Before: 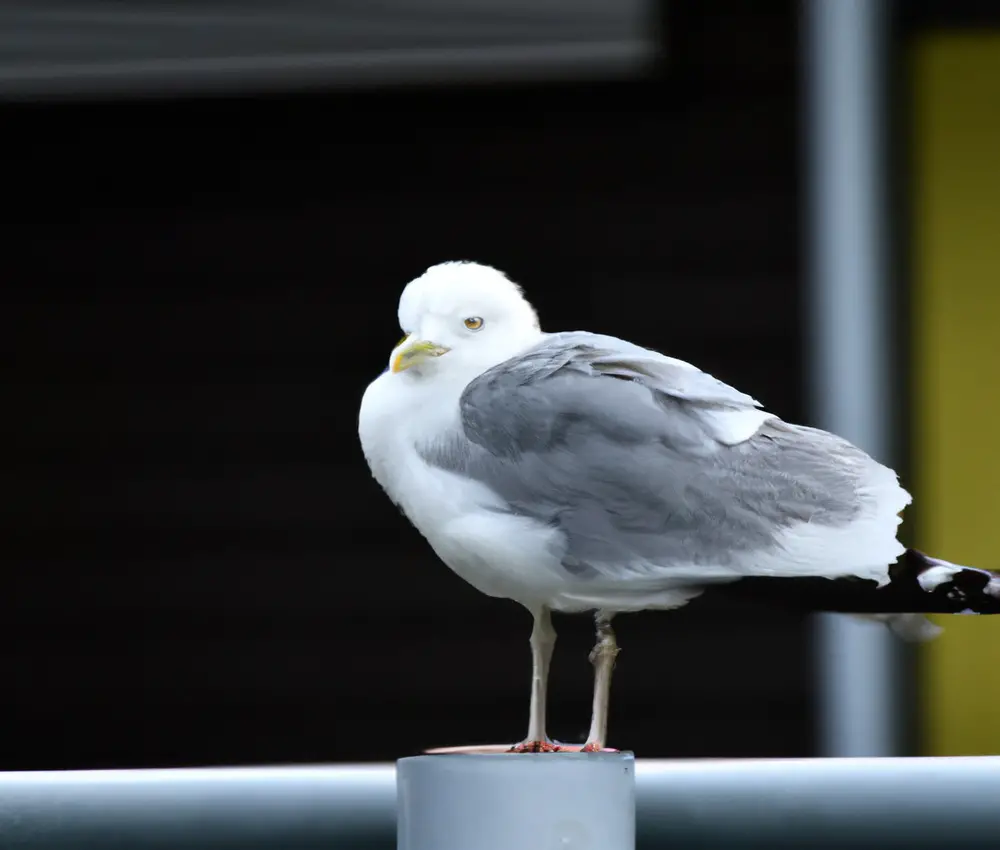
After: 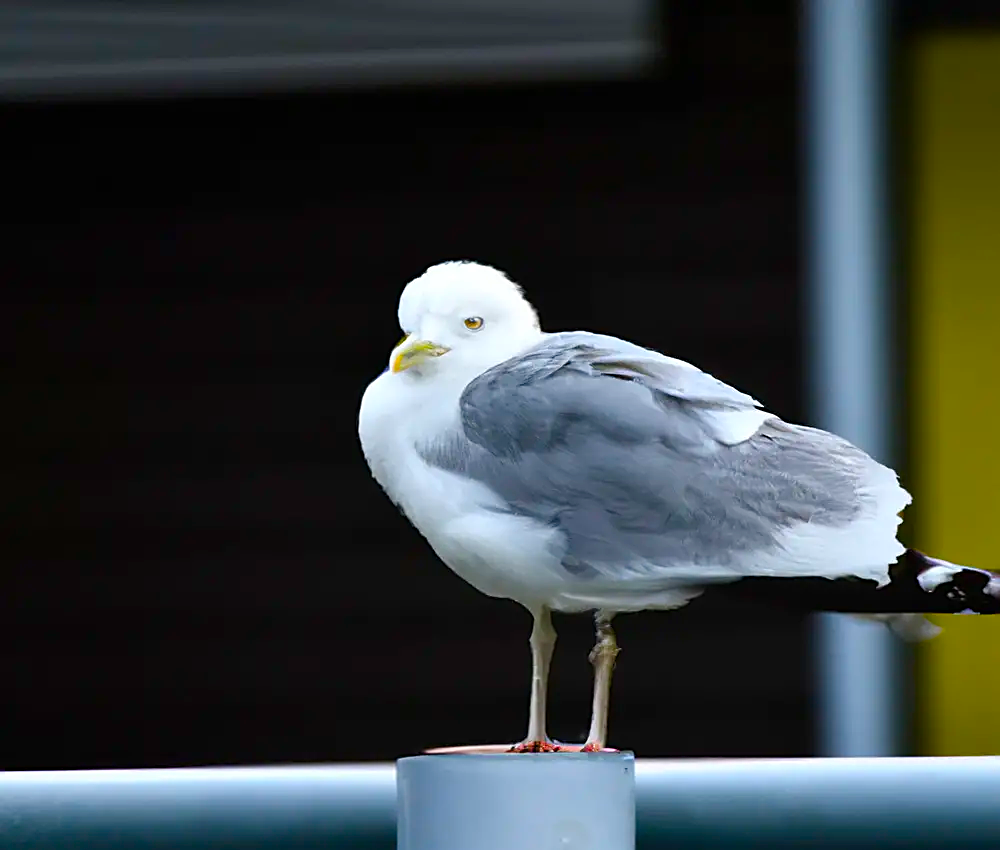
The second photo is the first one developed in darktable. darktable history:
color balance rgb: perceptual saturation grading › global saturation 20%, perceptual saturation grading › highlights -25%, perceptual saturation grading › shadows 25%, global vibrance 50%
sharpen: radius 1.967
